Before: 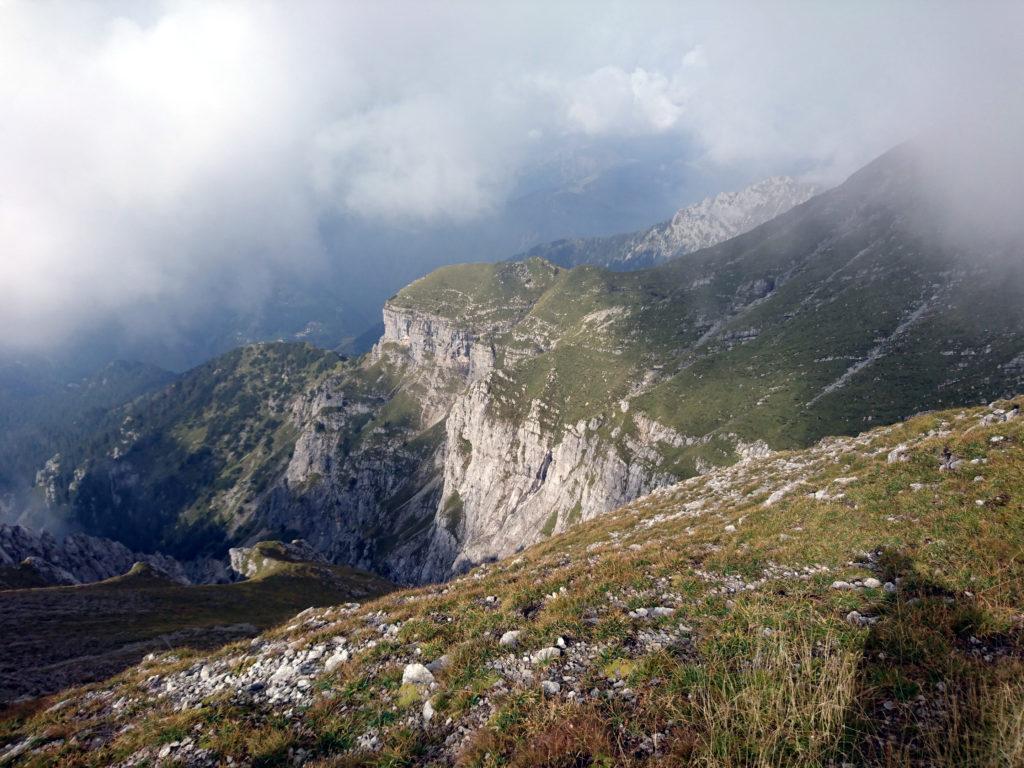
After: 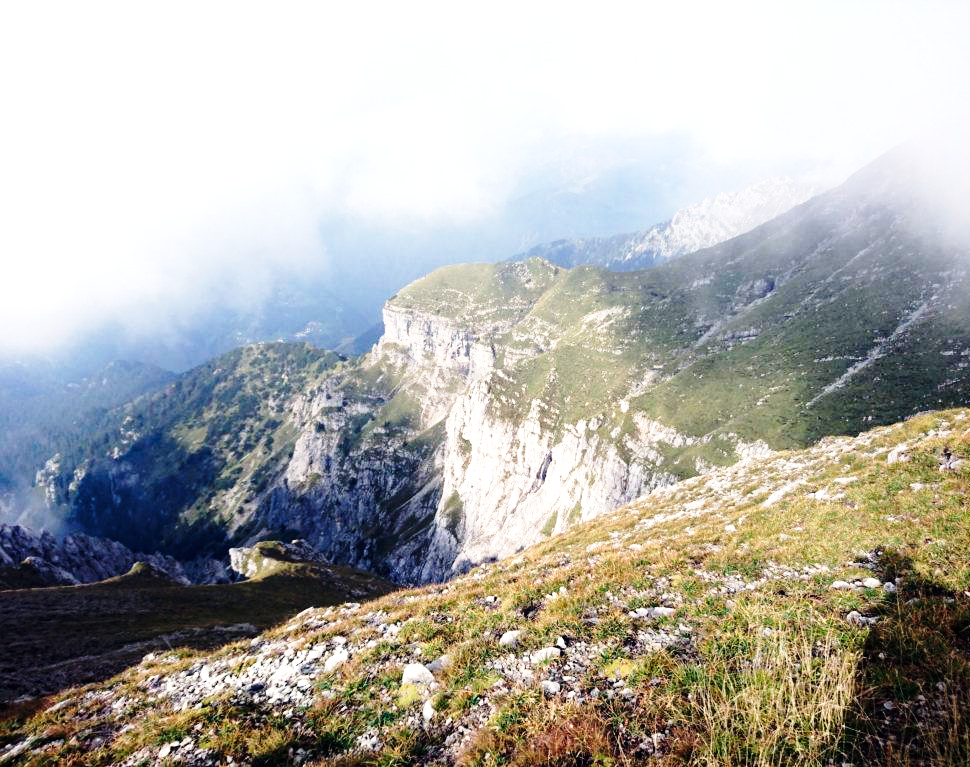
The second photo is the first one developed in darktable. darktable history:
crop and rotate: left 0%, right 5.234%
base curve: curves: ch0 [(0, 0) (0.028, 0.03) (0.121, 0.232) (0.46, 0.748) (0.859, 0.968) (1, 1)], preserve colors none
tone equalizer: -8 EV -0.726 EV, -7 EV -0.686 EV, -6 EV -0.59 EV, -5 EV -0.366 EV, -3 EV 0.395 EV, -2 EV 0.6 EV, -1 EV 0.694 EV, +0 EV 0.737 EV, smoothing 1
